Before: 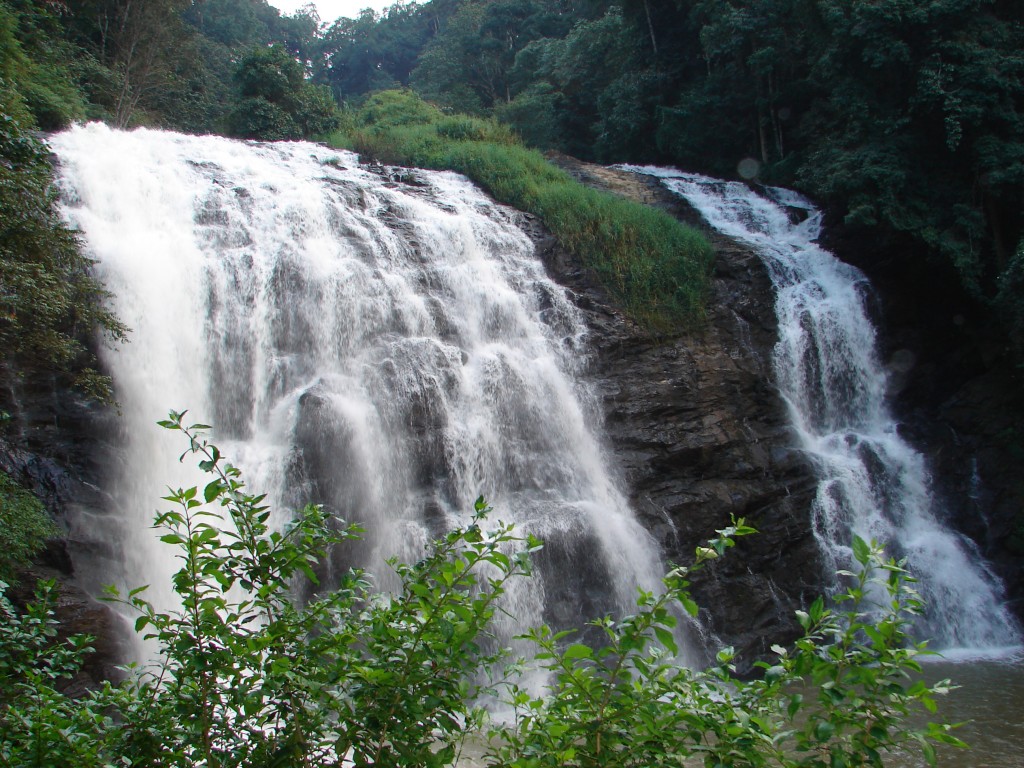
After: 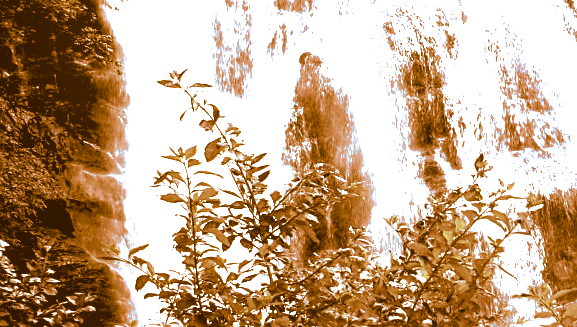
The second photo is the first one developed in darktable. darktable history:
sharpen: on, module defaults
local contrast: on, module defaults
exposure: black level correction 0.016, exposure 1.774 EV, compensate highlight preservation false
split-toning: shadows › hue 26°, shadows › saturation 0.92, highlights › hue 40°, highlights › saturation 0.92, balance -63, compress 0%
crop: top 44.483%, right 43.593%, bottom 12.892%
color zones: curves: ch0 [(0, 0.363) (0.128, 0.373) (0.25, 0.5) (0.402, 0.407) (0.521, 0.525) (0.63, 0.559) (0.729, 0.662) (0.867, 0.471)]; ch1 [(0, 0.515) (0.136, 0.618) (0.25, 0.5) (0.378, 0) (0.516, 0) (0.622, 0.593) (0.737, 0.819) (0.87, 0.593)]; ch2 [(0, 0.529) (0.128, 0.471) (0.282, 0.451) (0.386, 0.662) (0.516, 0.525) (0.633, 0.554) (0.75, 0.62) (0.875, 0.441)]
velvia: strength 45%
rgb curve: curves: ch0 [(0.123, 0.061) (0.995, 0.887)]; ch1 [(0.06, 0.116) (1, 0.906)]; ch2 [(0, 0) (0.824, 0.69) (1, 1)], mode RGB, independent channels, compensate middle gray true
